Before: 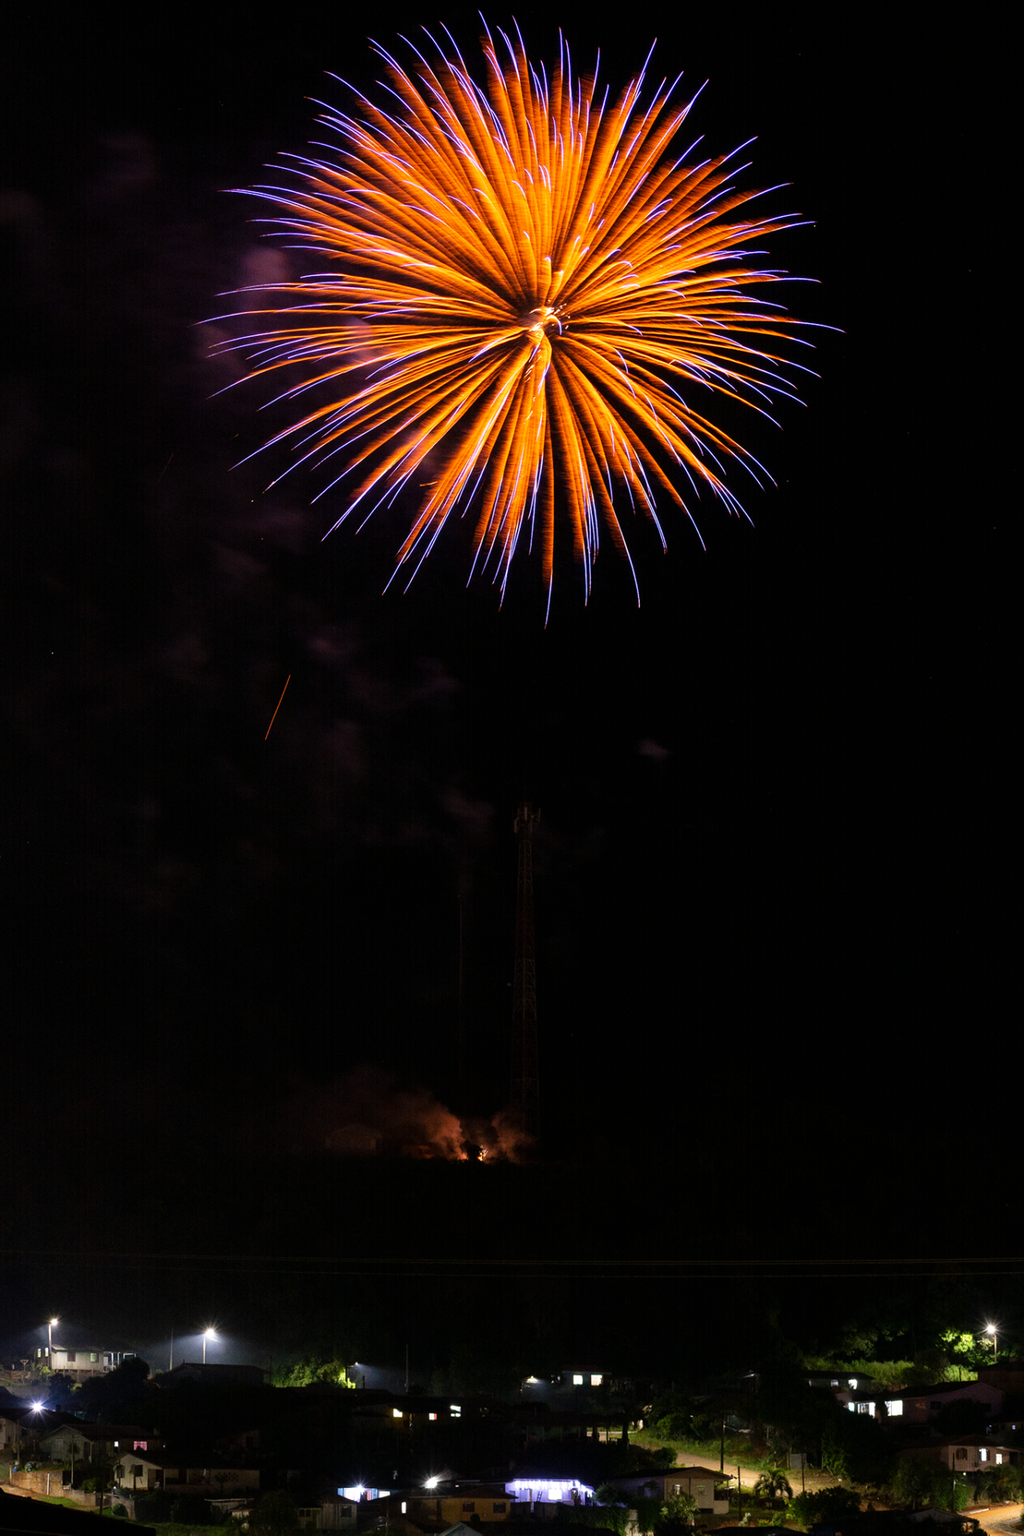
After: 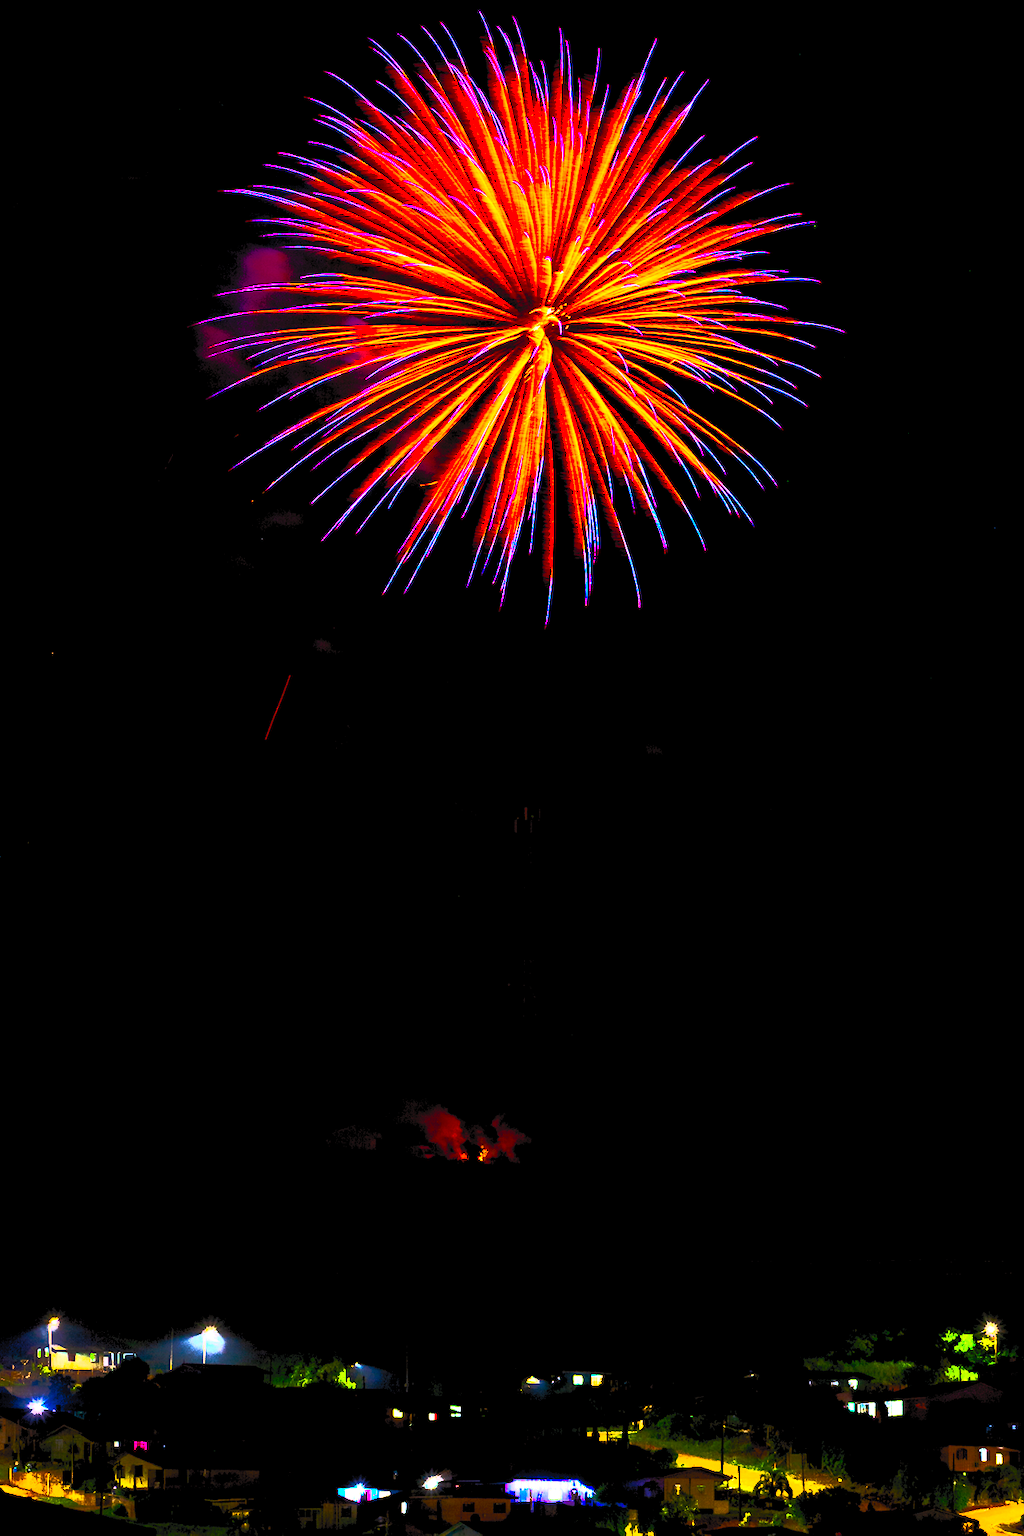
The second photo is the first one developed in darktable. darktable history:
exposure: black level correction 0.008, exposure 0.979 EV, compensate highlight preservation false
color balance rgb: linear chroma grading › global chroma 40.15%, perceptual saturation grading › global saturation 60.58%, perceptual saturation grading › highlights 20.44%, perceptual saturation grading › shadows -50.36%, perceptual brilliance grading › highlights 2.19%, perceptual brilliance grading › mid-tones -50.36%, perceptual brilliance grading › shadows -50.36%
contrast brightness saturation: contrast 1, brightness 1, saturation 1
